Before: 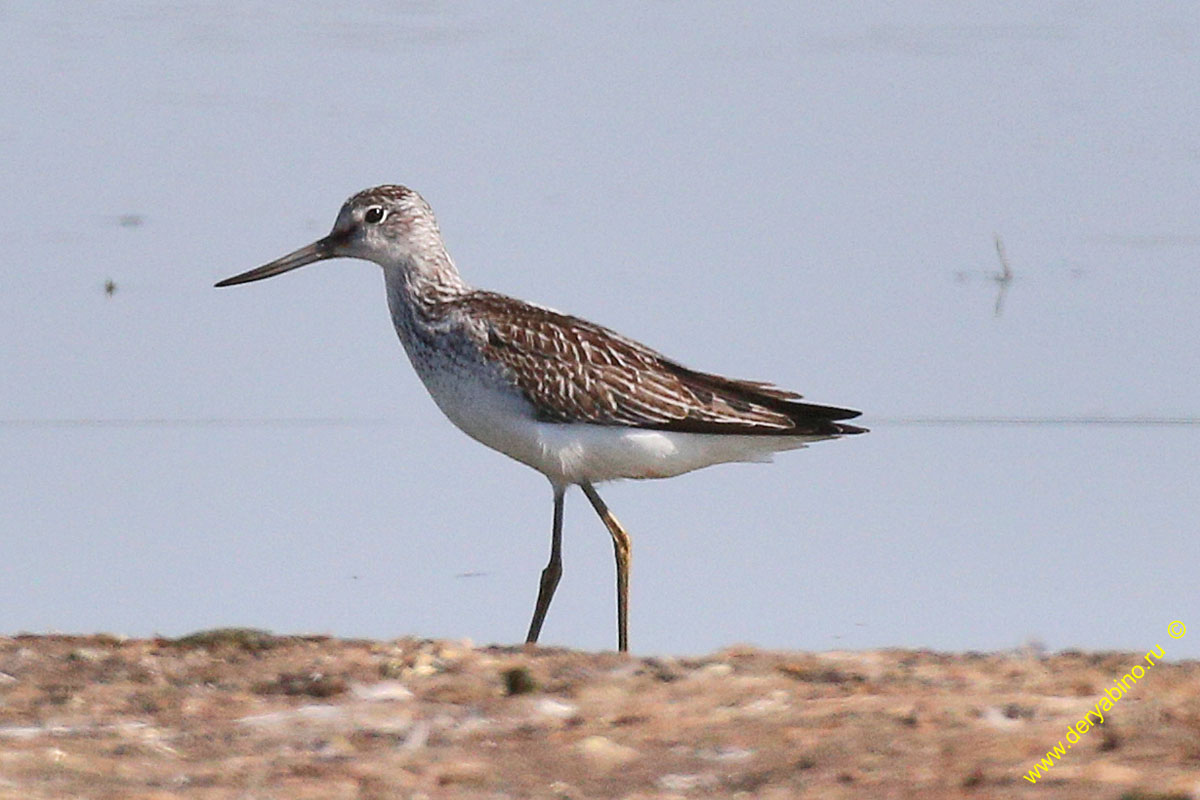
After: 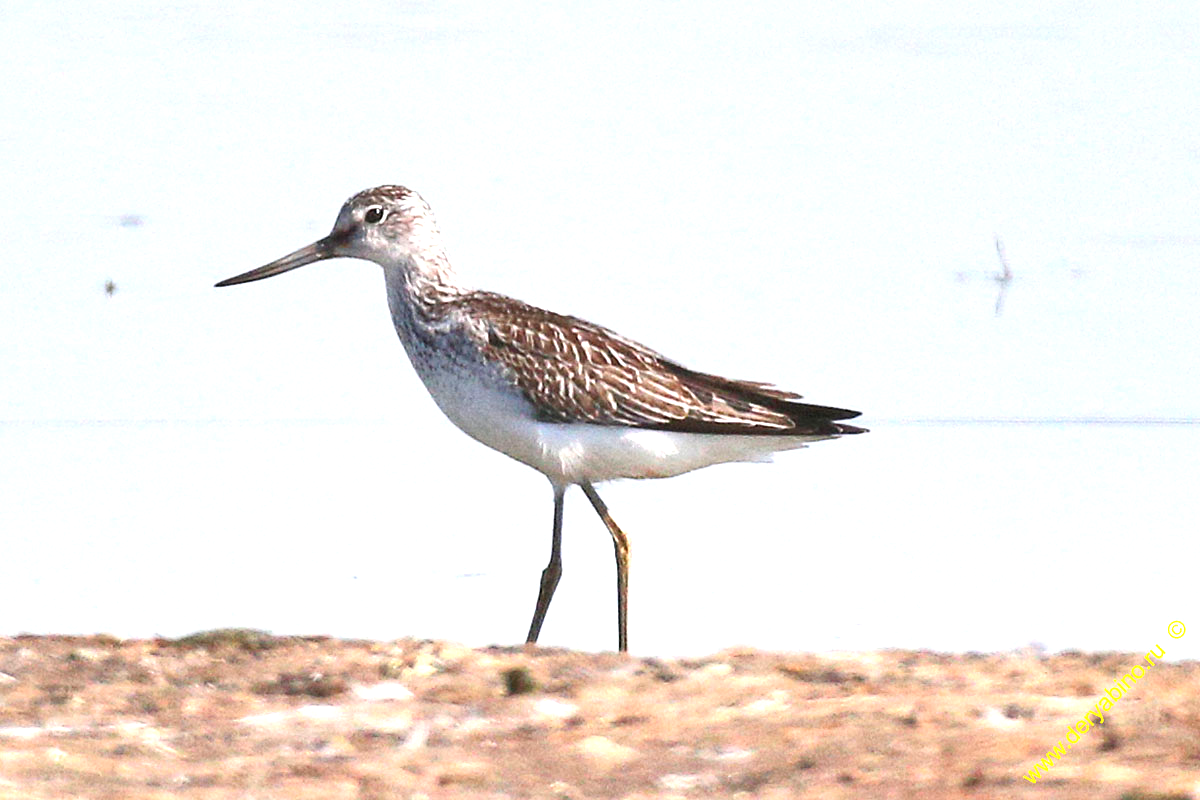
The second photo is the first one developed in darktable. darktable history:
exposure: black level correction 0, exposure 1.021 EV, compensate highlight preservation false
